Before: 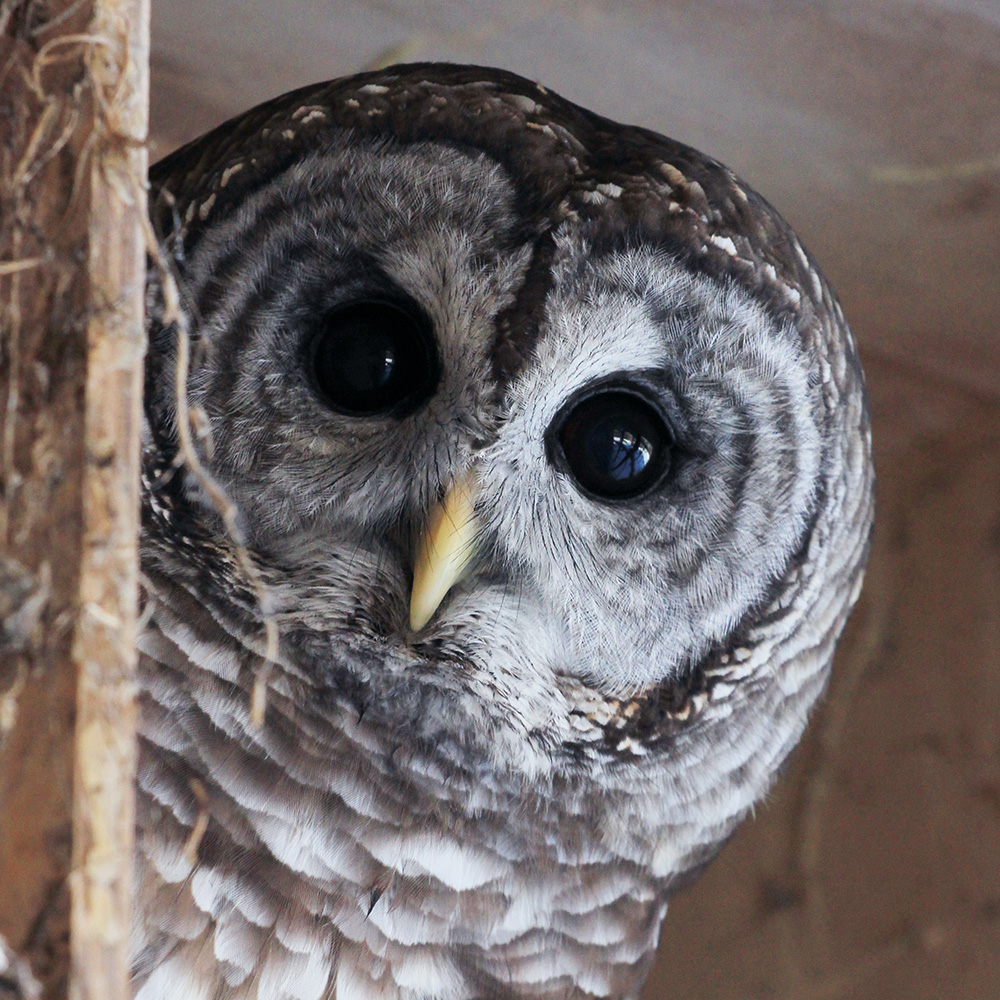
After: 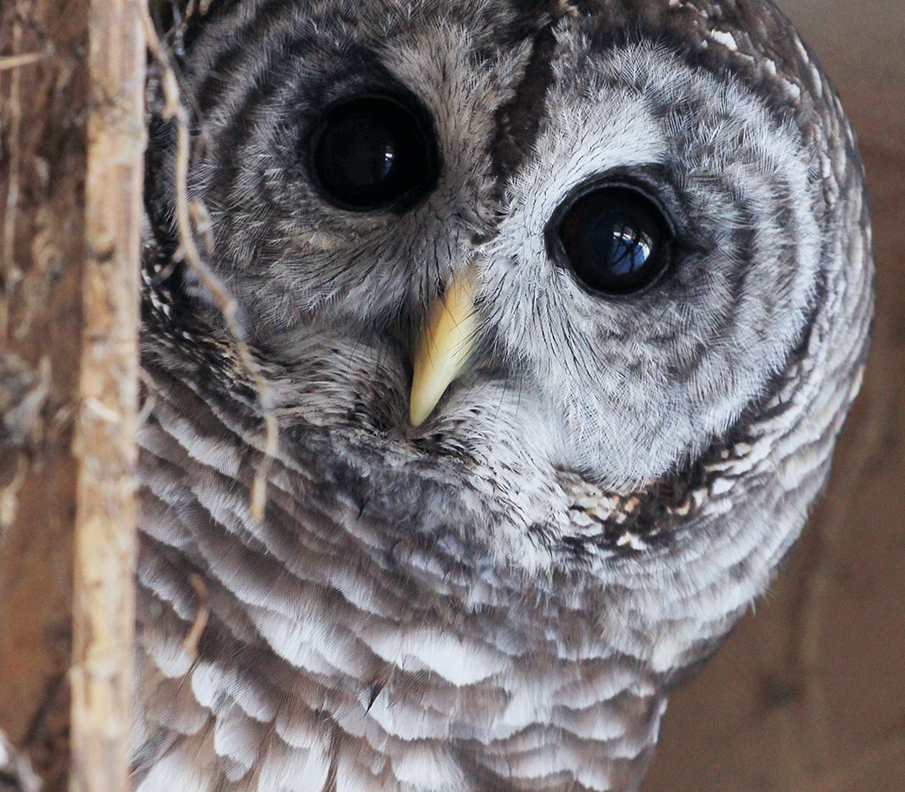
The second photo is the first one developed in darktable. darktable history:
crop: top 20.55%, right 9.401%, bottom 0.225%
shadows and highlights: soften with gaussian
